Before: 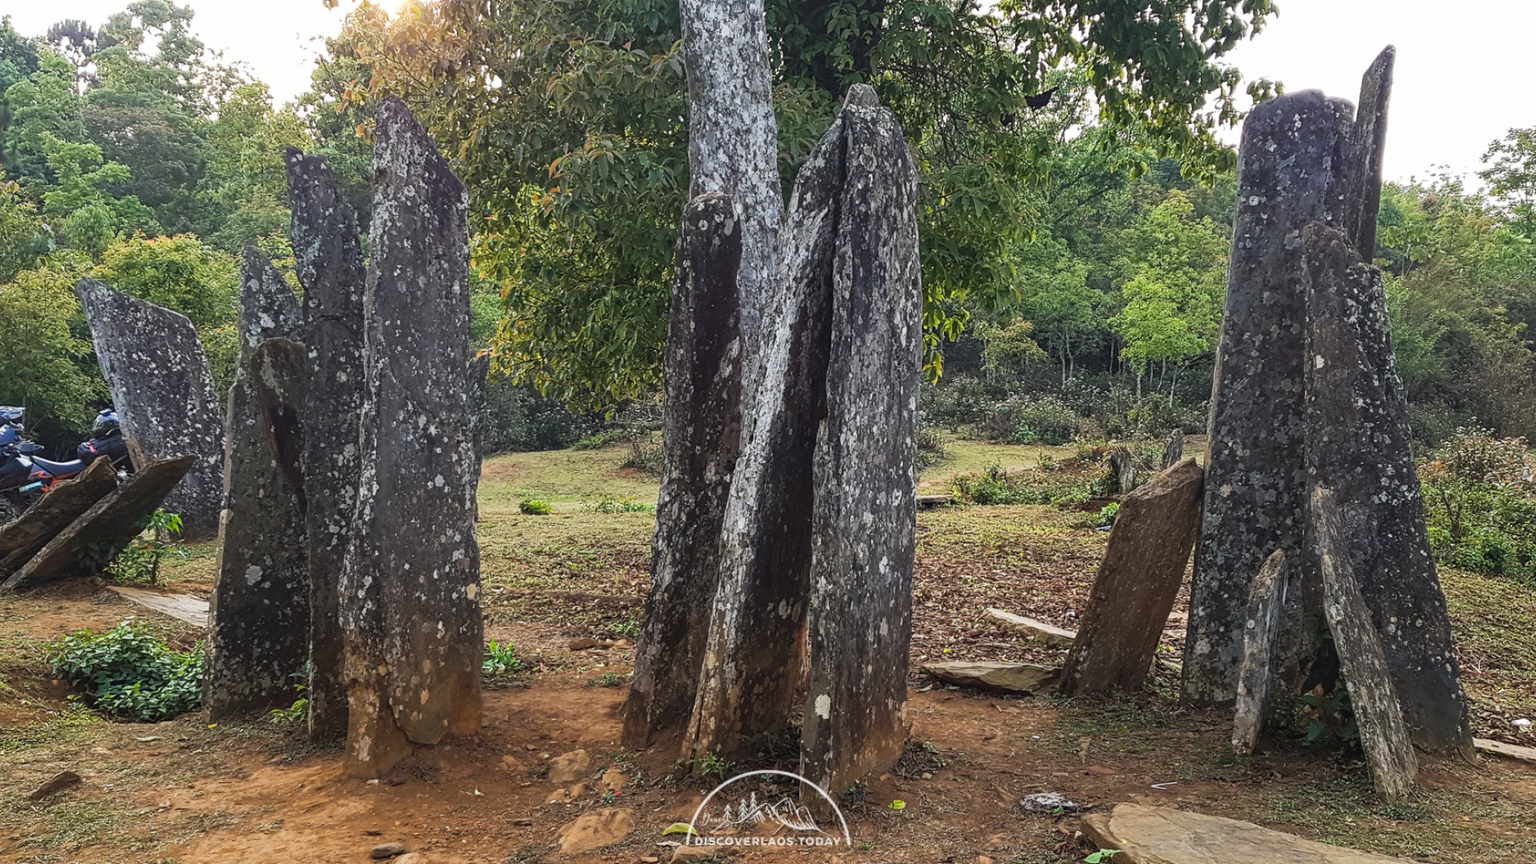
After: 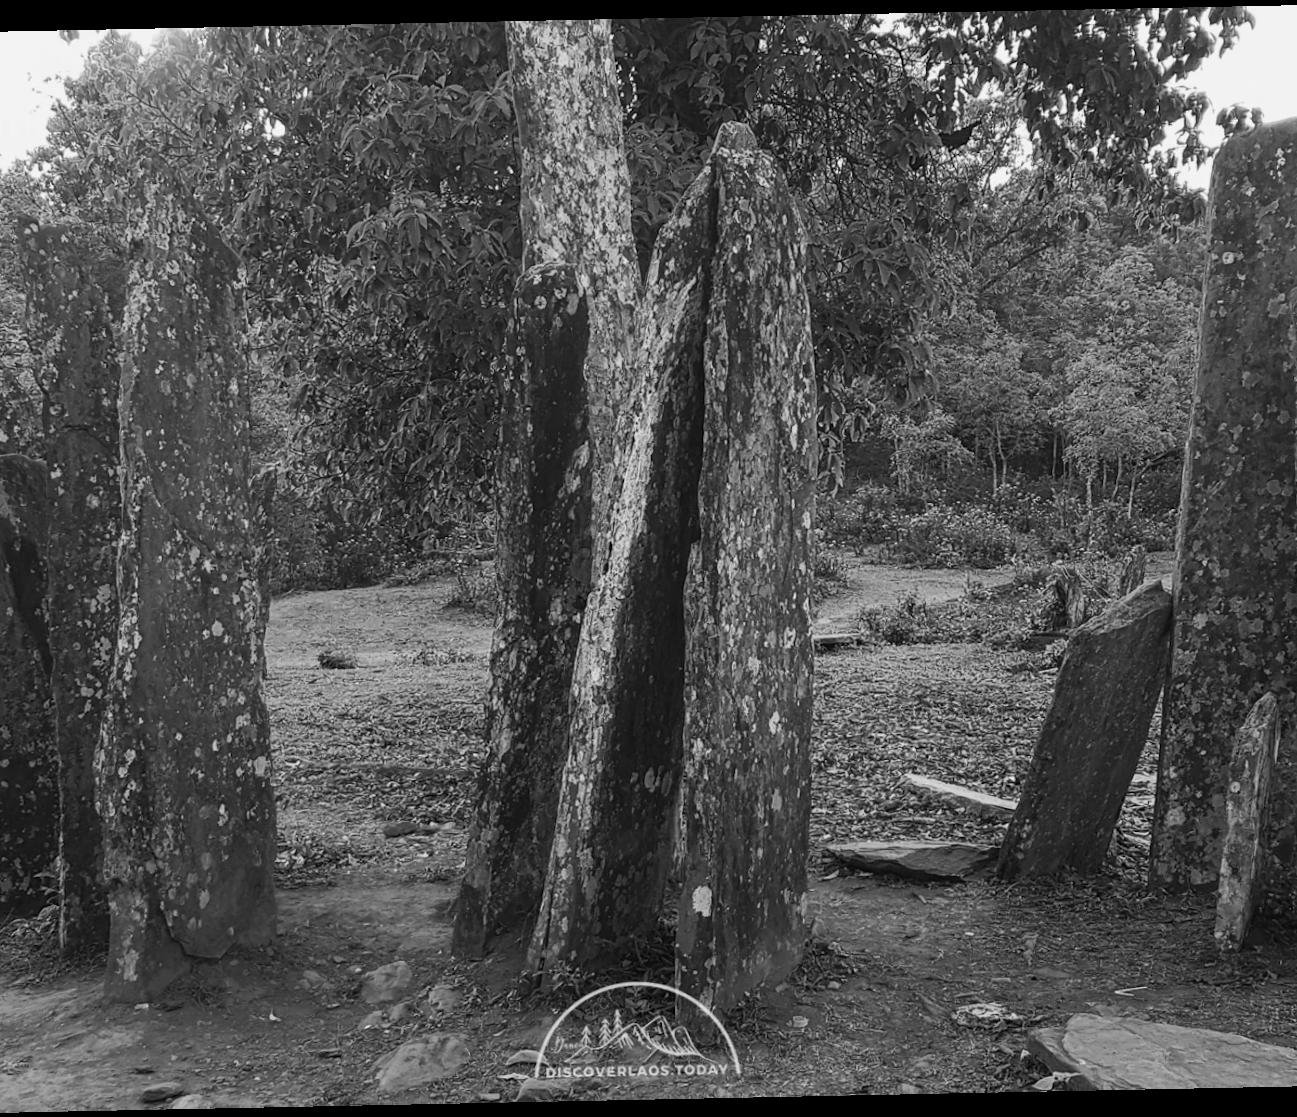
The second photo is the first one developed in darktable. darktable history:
crop and rotate: left 17.732%, right 15.423%
color calibration: output gray [0.246, 0.254, 0.501, 0], gray › normalize channels true, illuminant same as pipeline (D50), adaptation XYZ, x 0.346, y 0.359, gamut compression 0
rotate and perspective: rotation -1.17°, automatic cropping off
